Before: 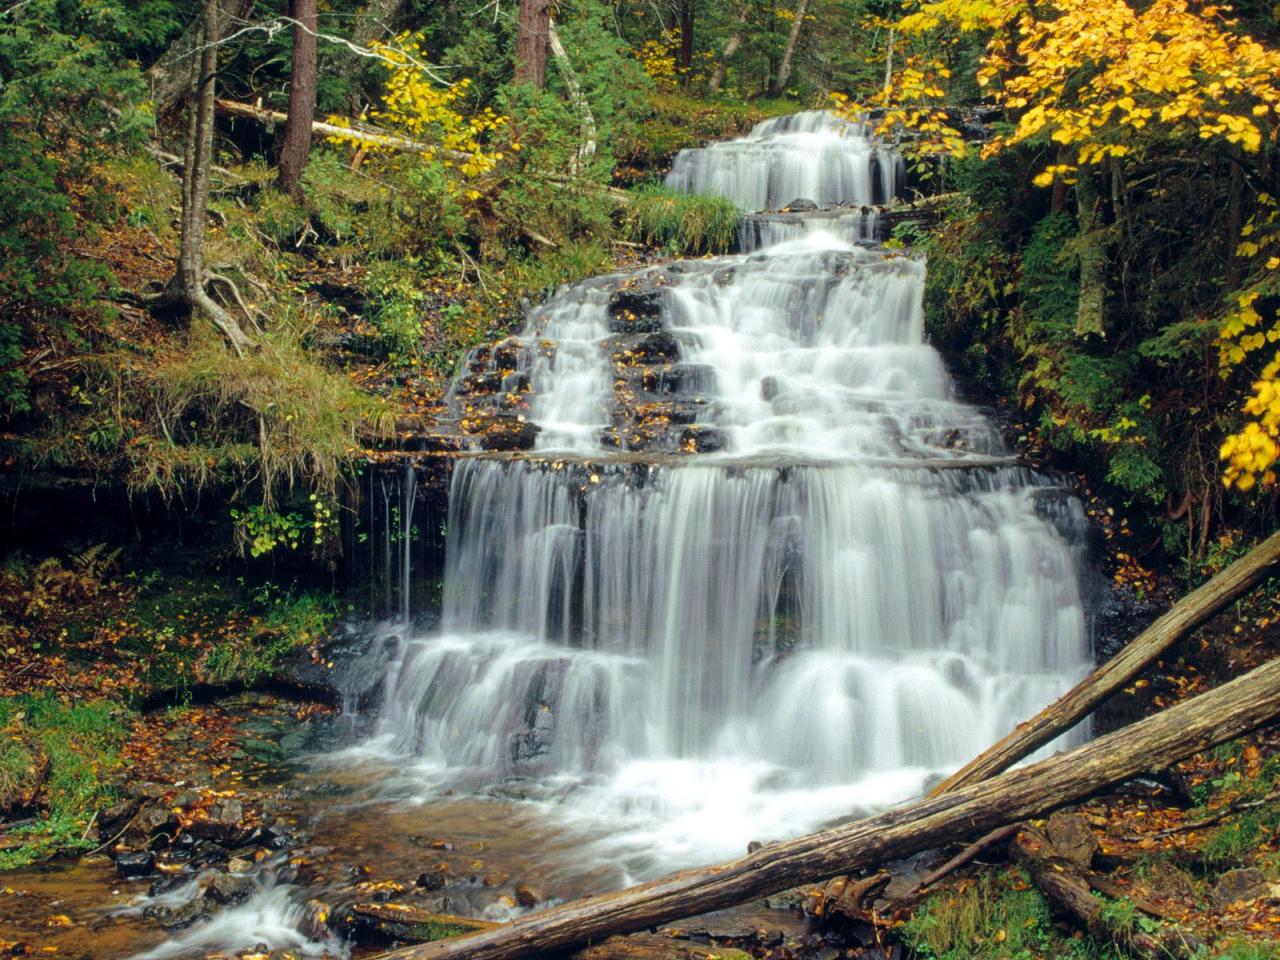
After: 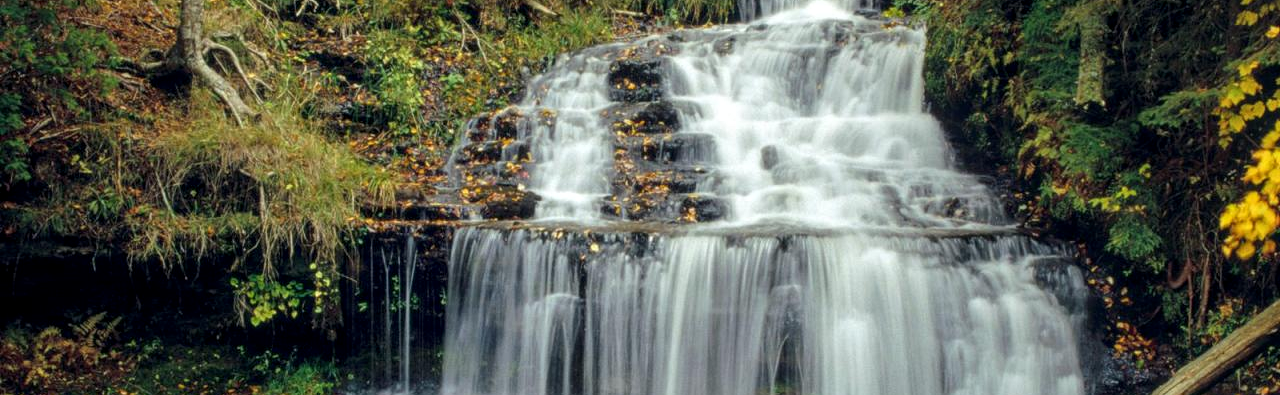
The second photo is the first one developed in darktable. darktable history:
crop and rotate: top 24.083%, bottom 34.769%
exposure: exposure -0.07 EV, compensate highlight preservation false
local contrast: on, module defaults
